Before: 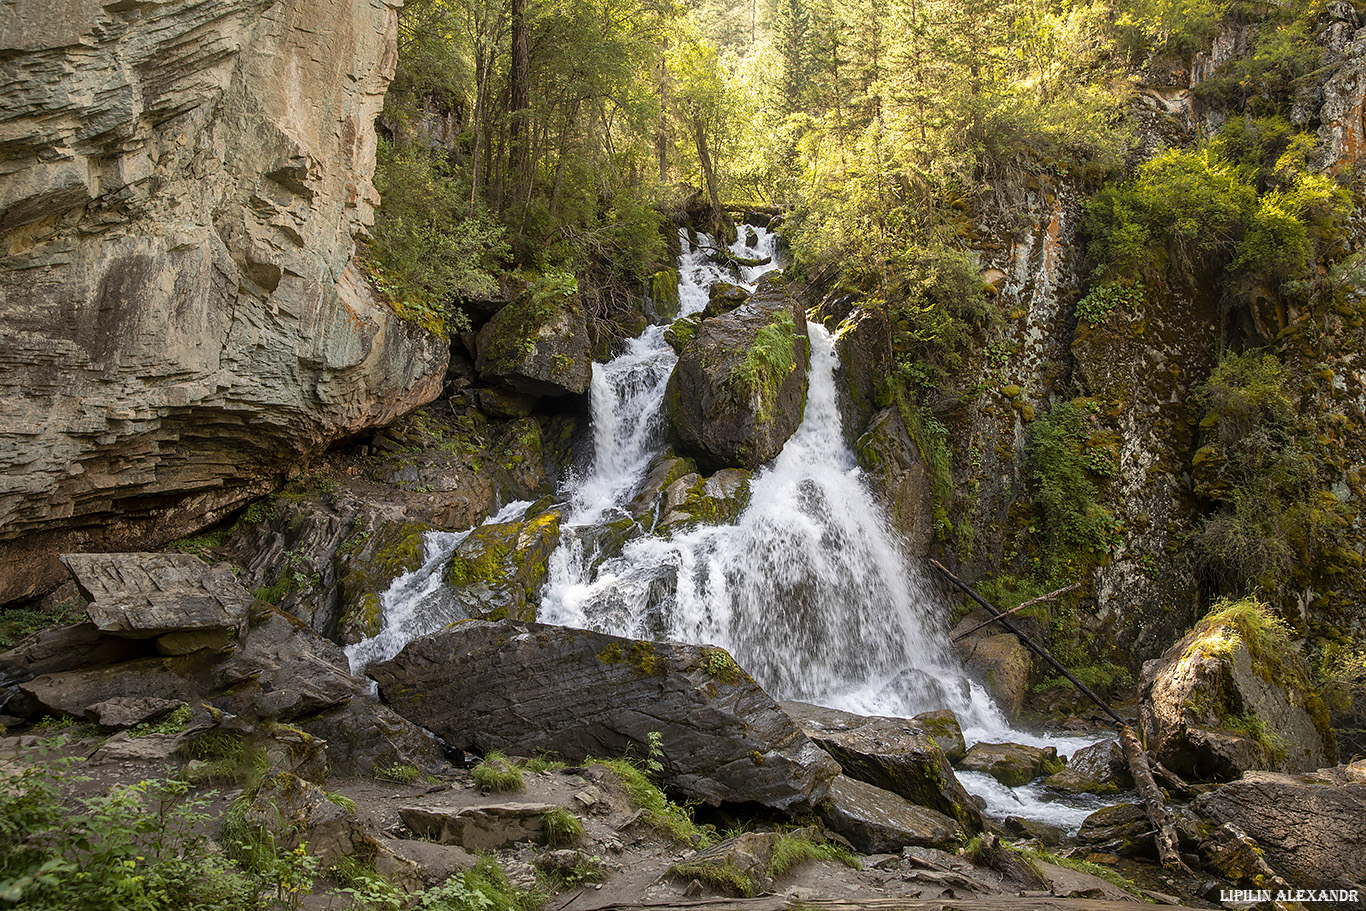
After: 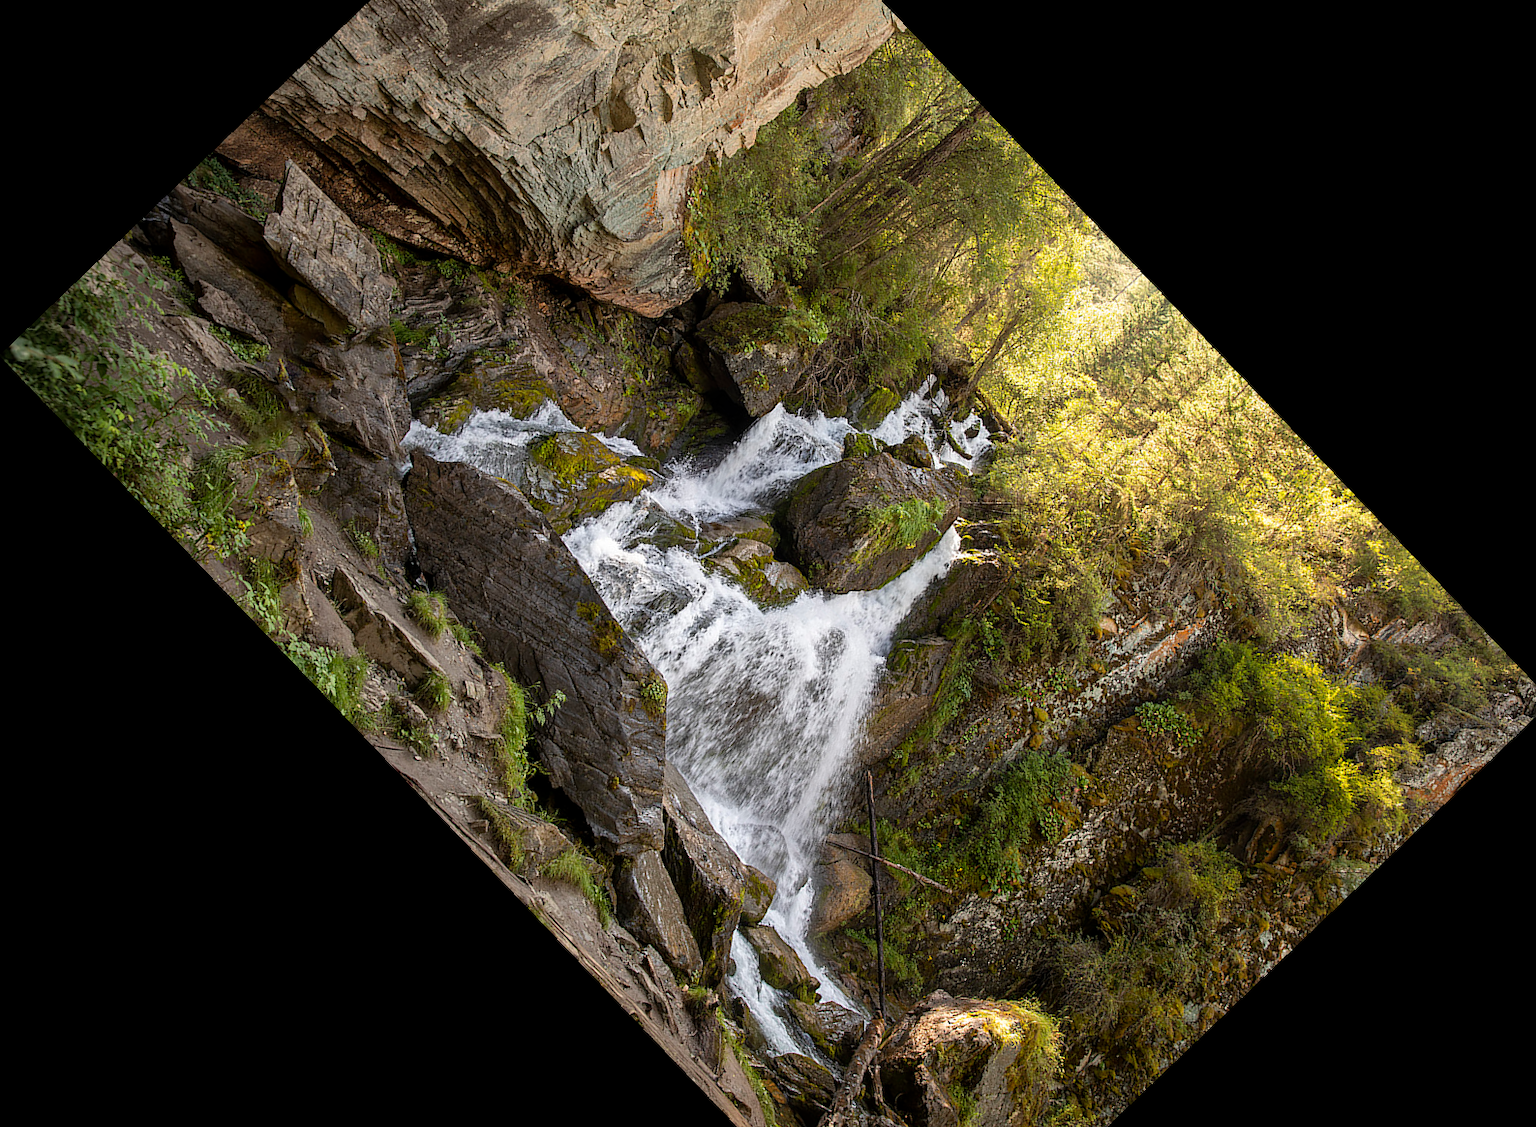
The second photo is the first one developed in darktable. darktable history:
vignetting: unbound false
crop and rotate: angle -46.26°, top 16.234%, right 0.912%, bottom 11.704%
color balance rgb: perceptual saturation grading › global saturation -1%
